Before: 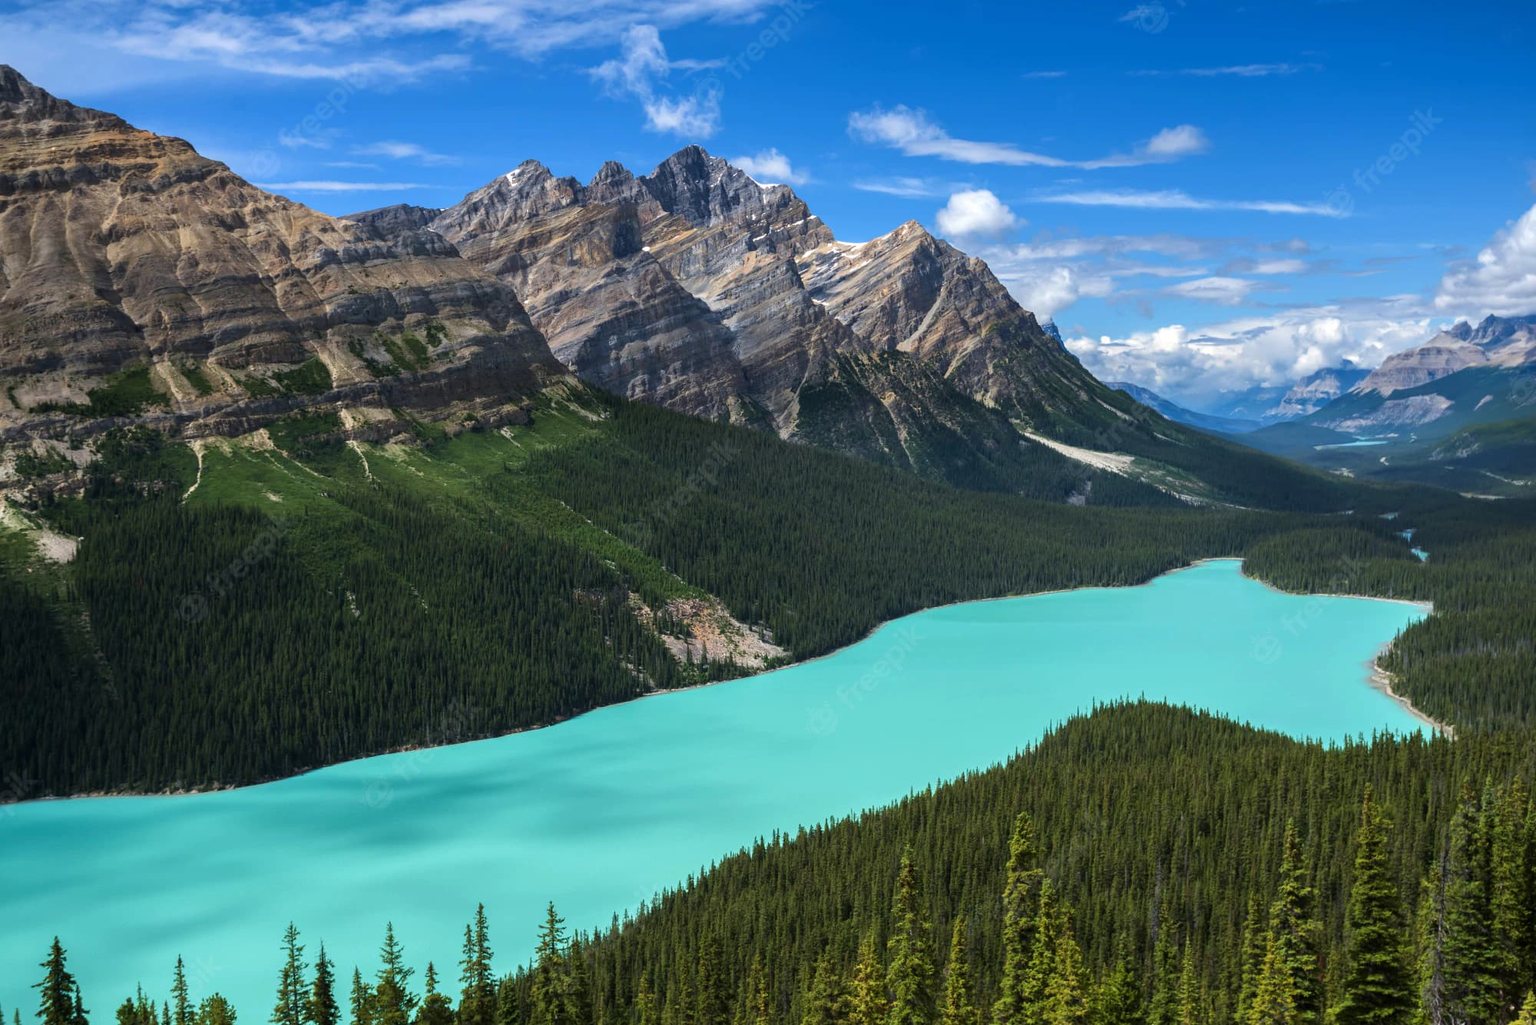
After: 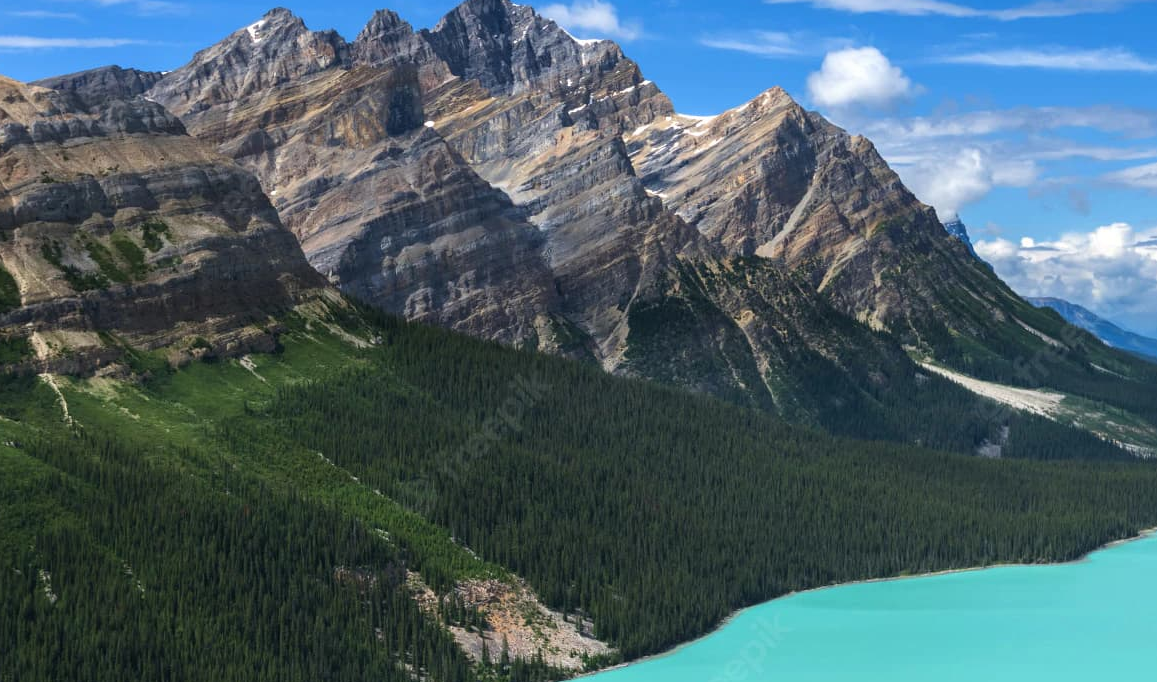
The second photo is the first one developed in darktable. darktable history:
crop: left 20.6%, top 15.053%, right 21.54%, bottom 33.772%
color zones: mix 34.28%
